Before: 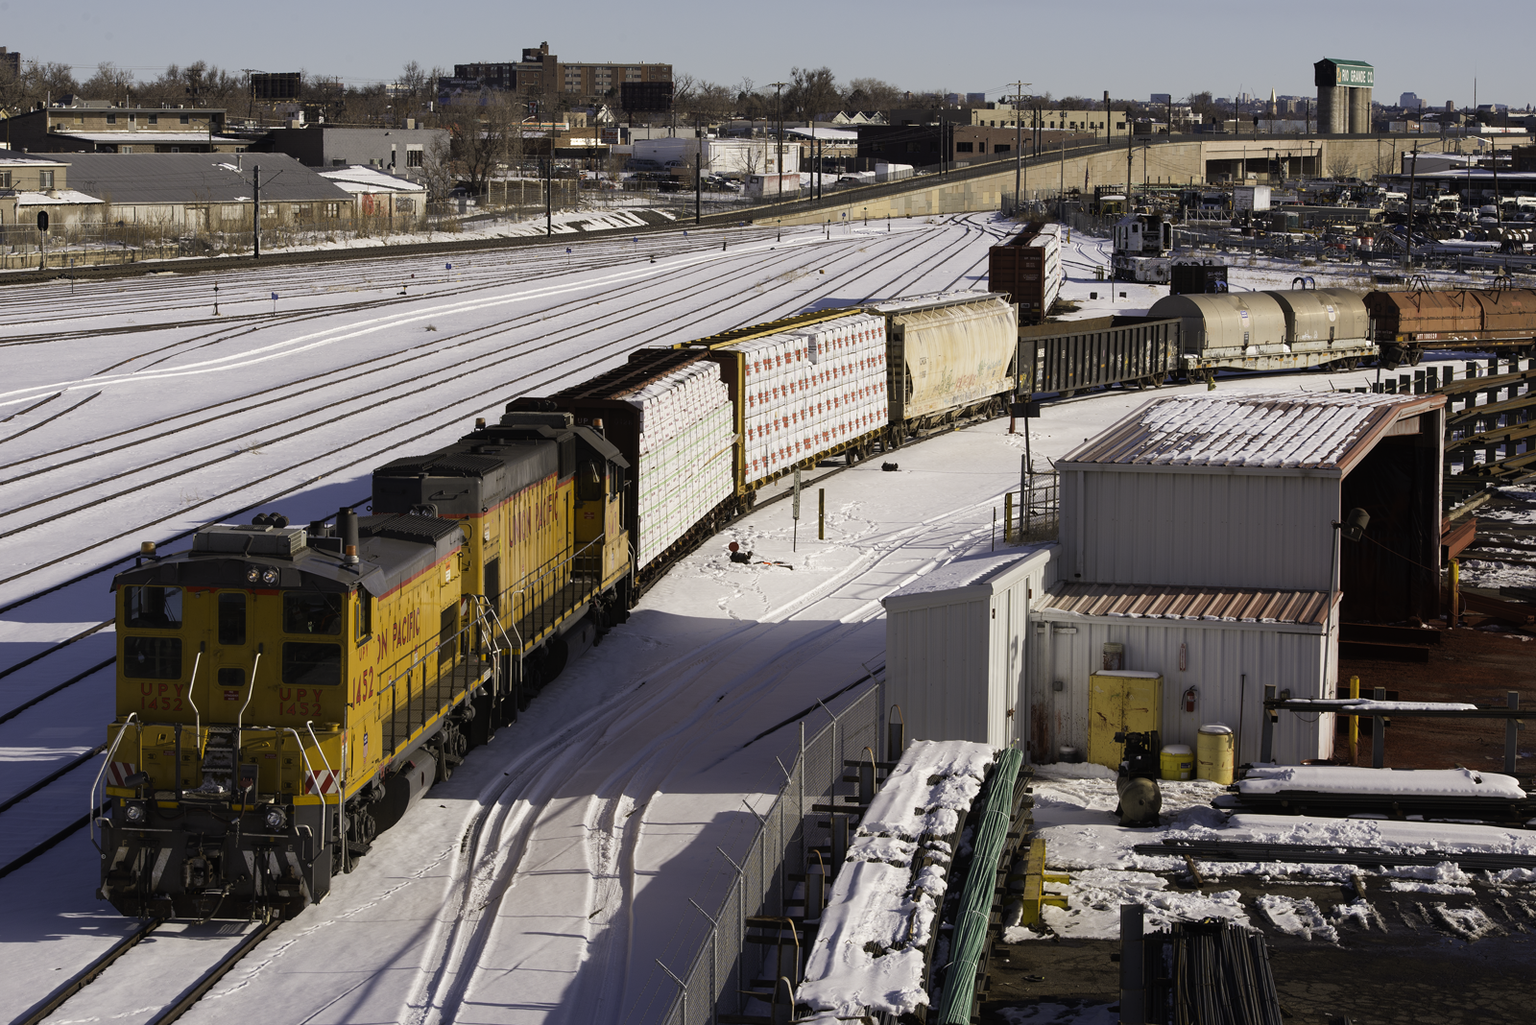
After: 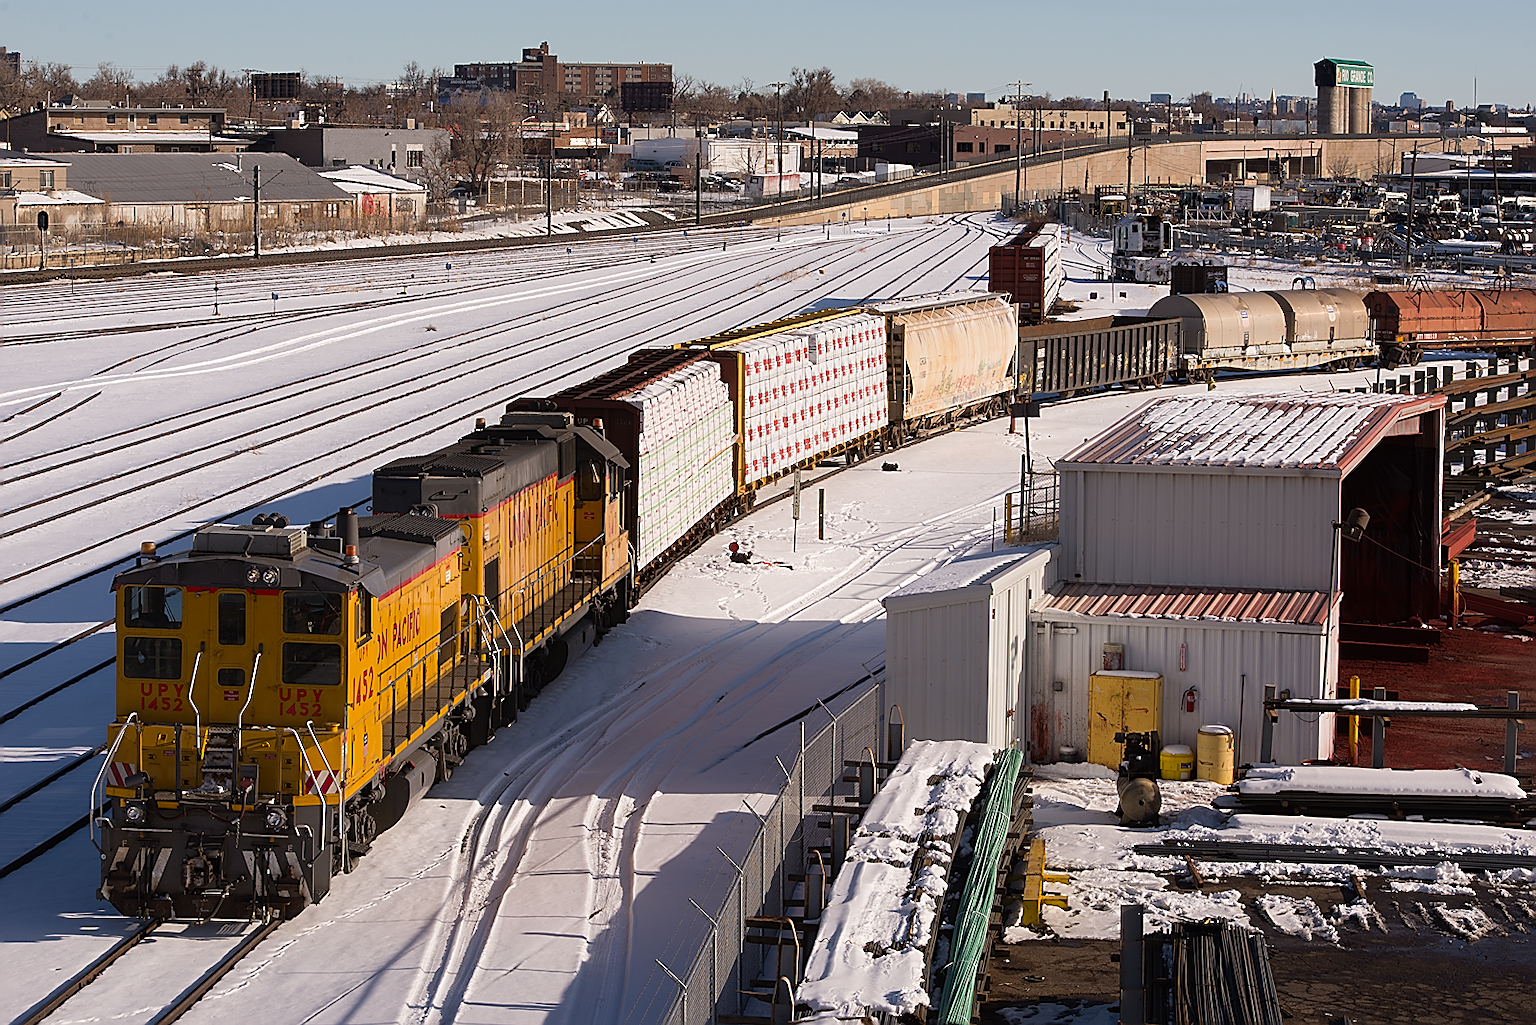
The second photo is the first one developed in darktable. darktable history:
sharpen: radius 1.417, amount 1.263, threshold 0.702
